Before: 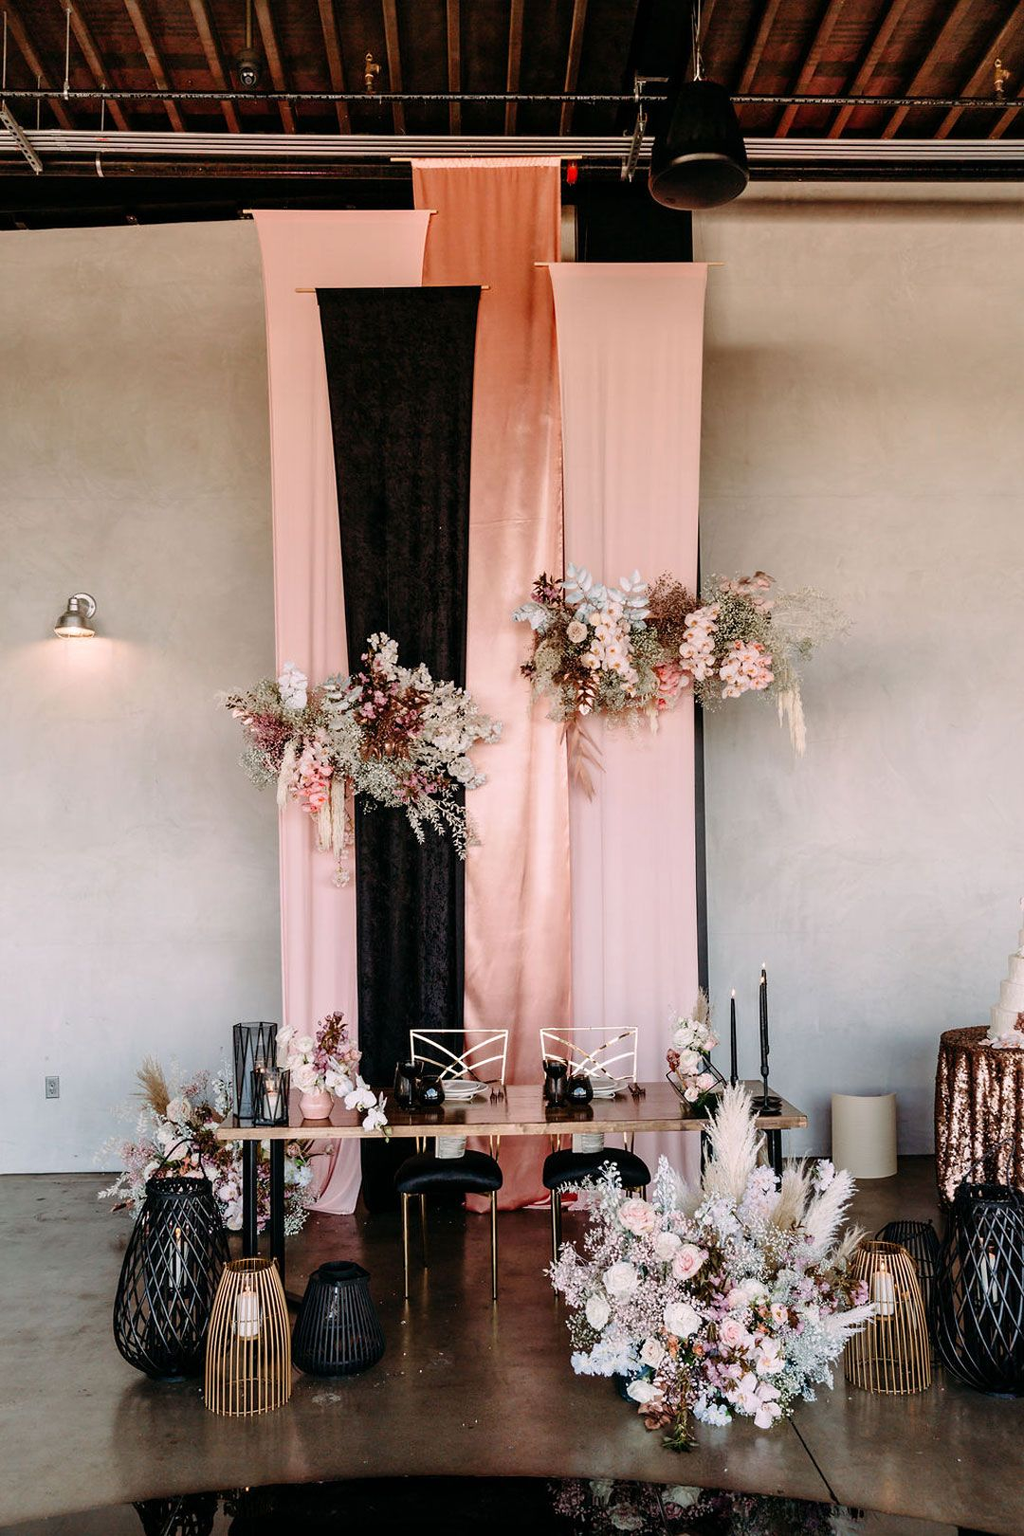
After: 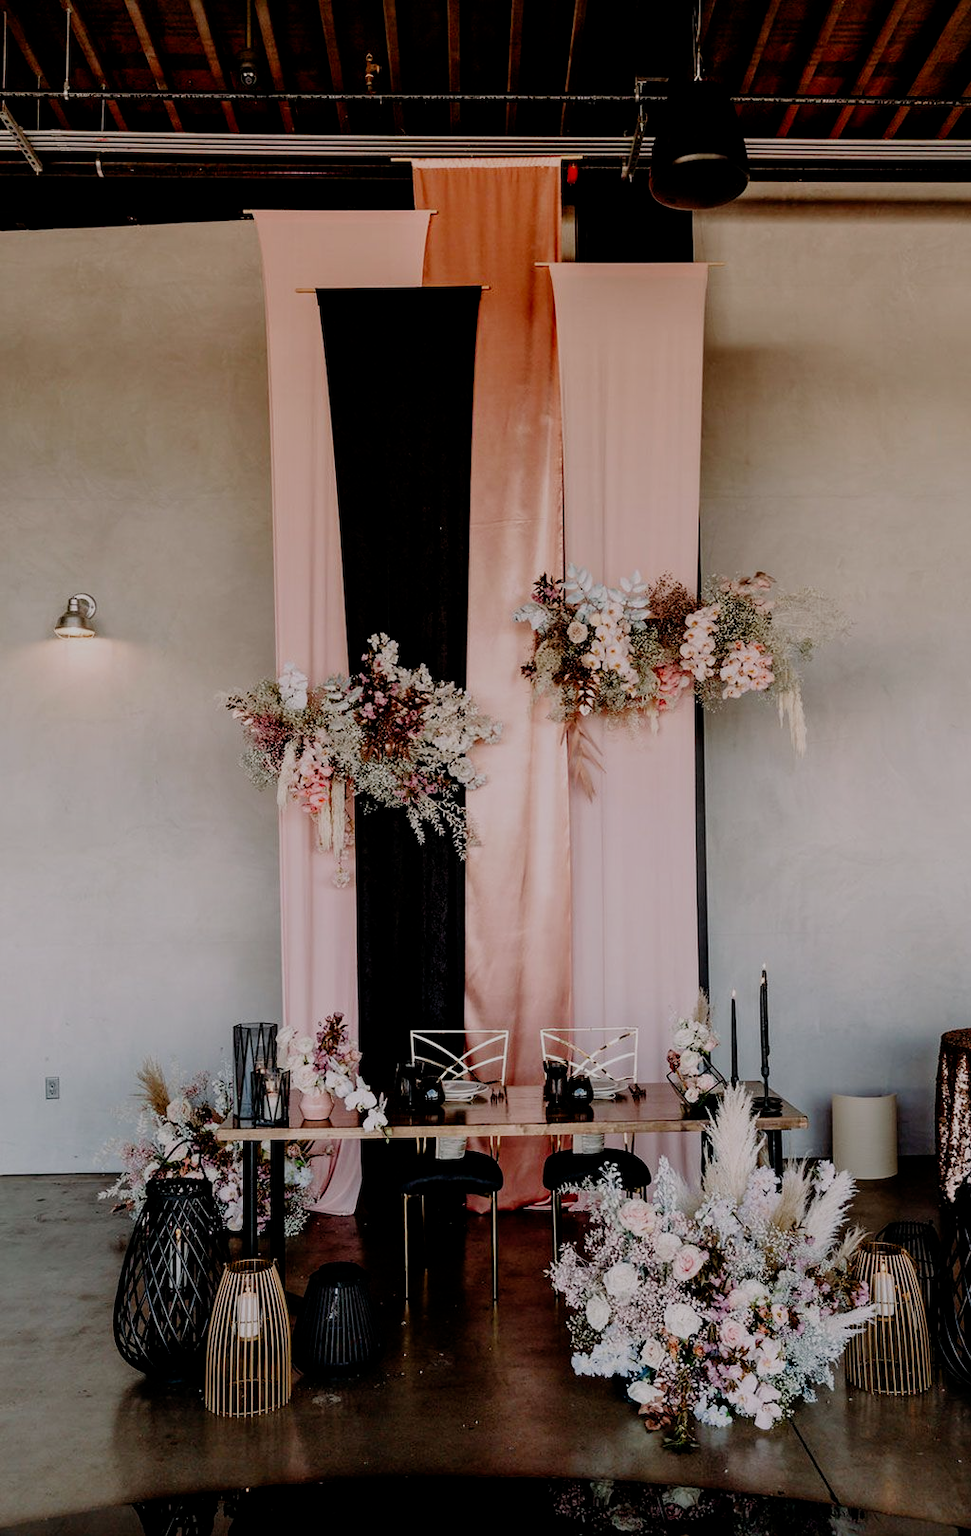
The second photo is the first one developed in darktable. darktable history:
crop and rotate: right 5.167%
filmic rgb: middle gray luminance 29%, black relative exposure -10.3 EV, white relative exposure 5.5 EV, threshold 6 EV, target black luminance 0%, hardness 3.95, latitude 2.04%, contrast 1.132, highlights saturation mix 5%, shadows ↔ highlights balance 15.11%, add noise in highlights 0, preserve chrominance no, color science v3 (2019), use custom middle-gray values true, iterations of high-quality reconstruction 0, contrast in highlights soft, enable highlight reconstruction true
